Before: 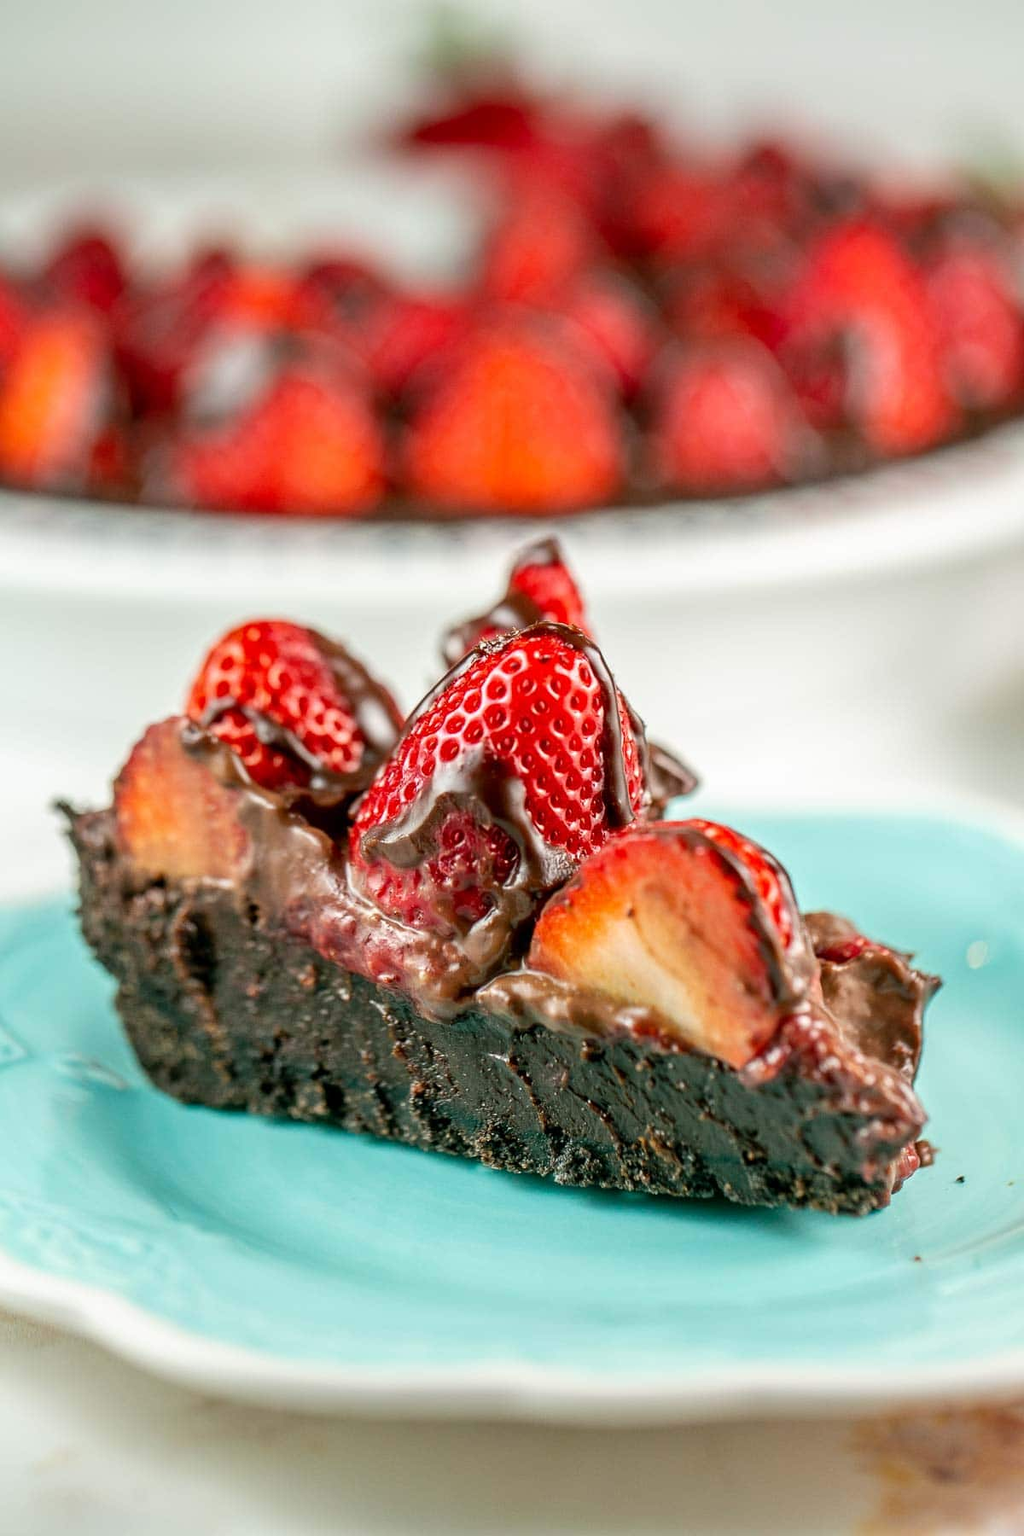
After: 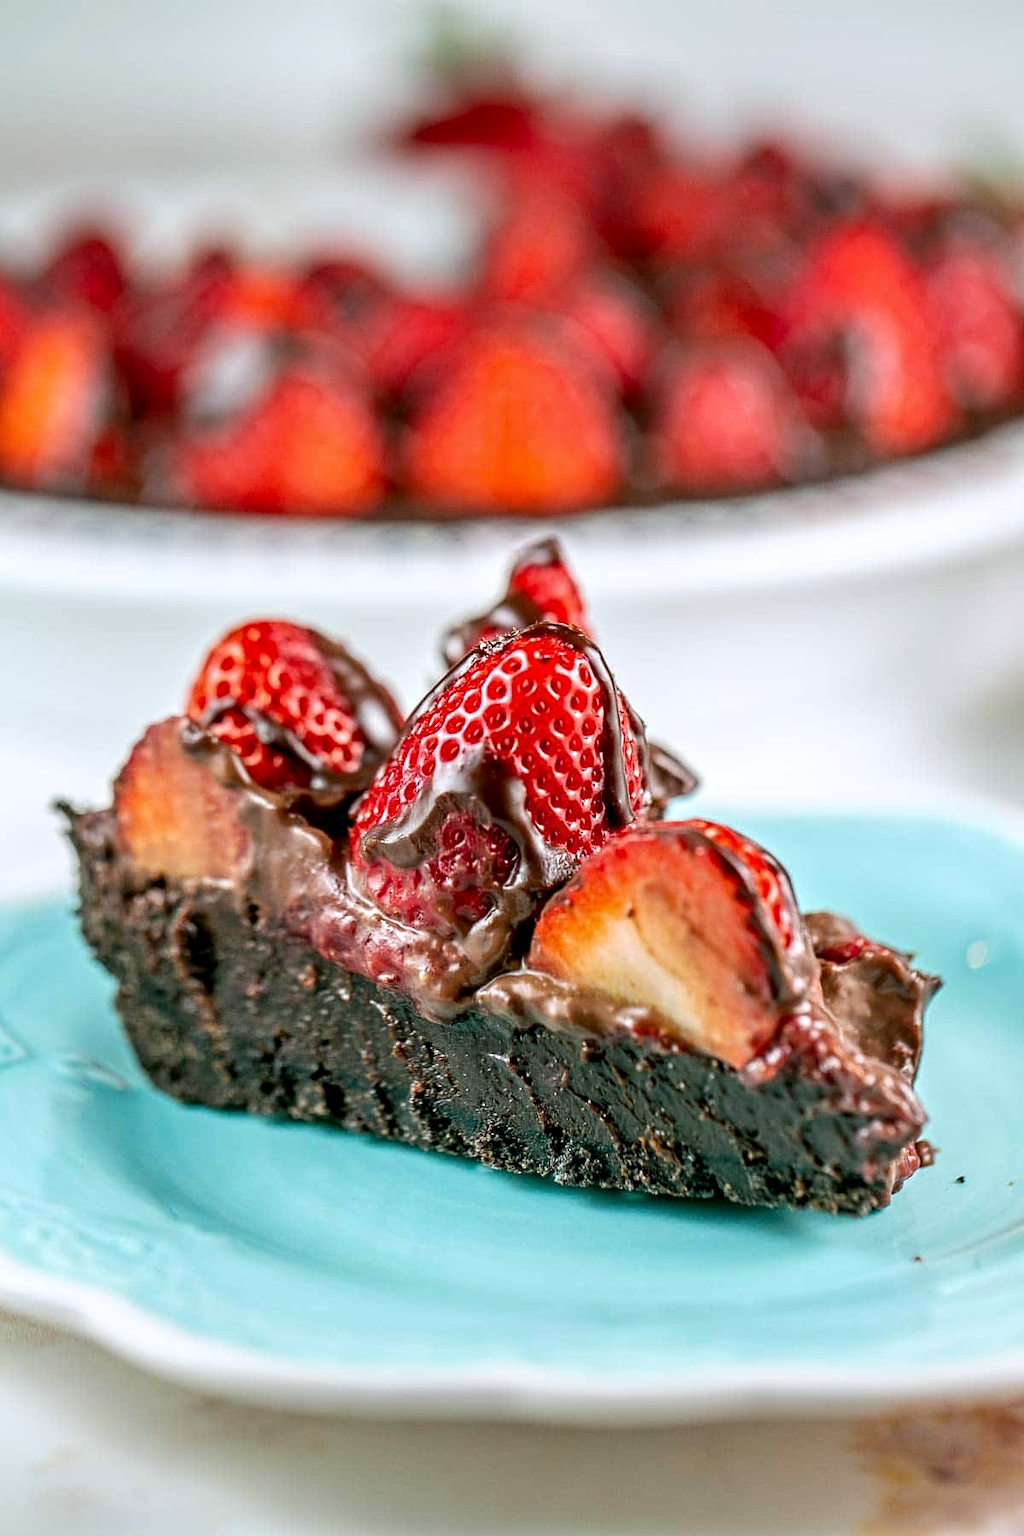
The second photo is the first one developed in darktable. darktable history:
white balance: red 0.984, blue 1.059
contrast equalizer: octaves 7, y [[0.509, 0.514, 0.523, 0.542, 0.578, 0.603], [0.5 ×6], [0.509, 0.514, 0.523, 0.542, 0.578, 0.603], [0.001, 0.002, 0.003, 0.005, 0.01, 0.013], [0.001, 0.002, 0.003, 0.005, 0.01, 0.013]]
